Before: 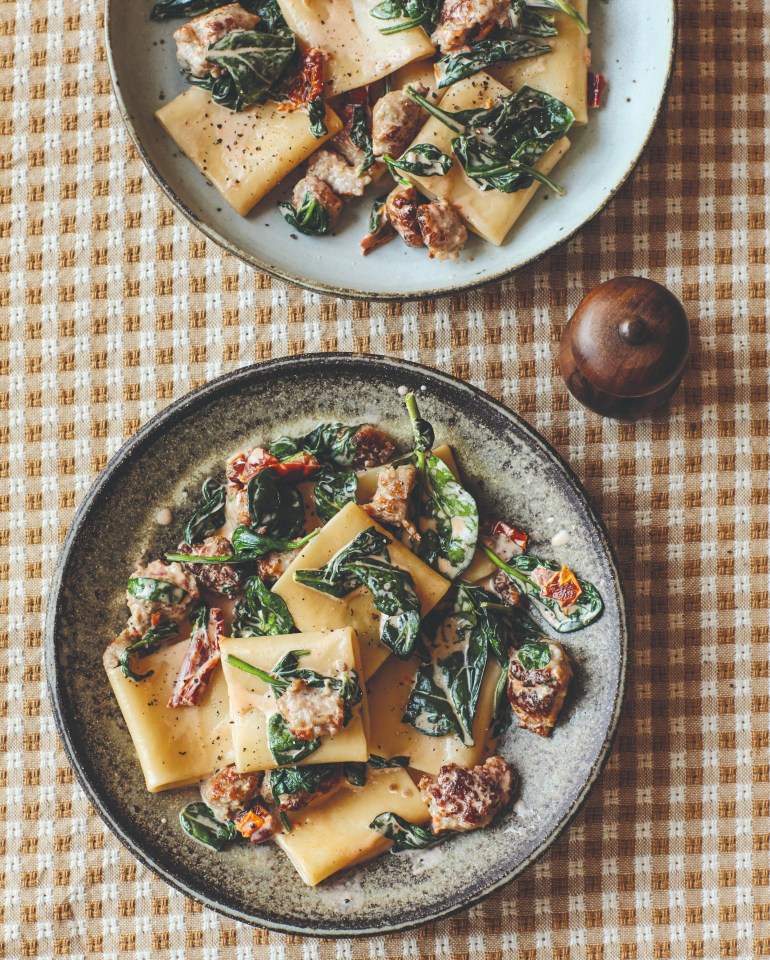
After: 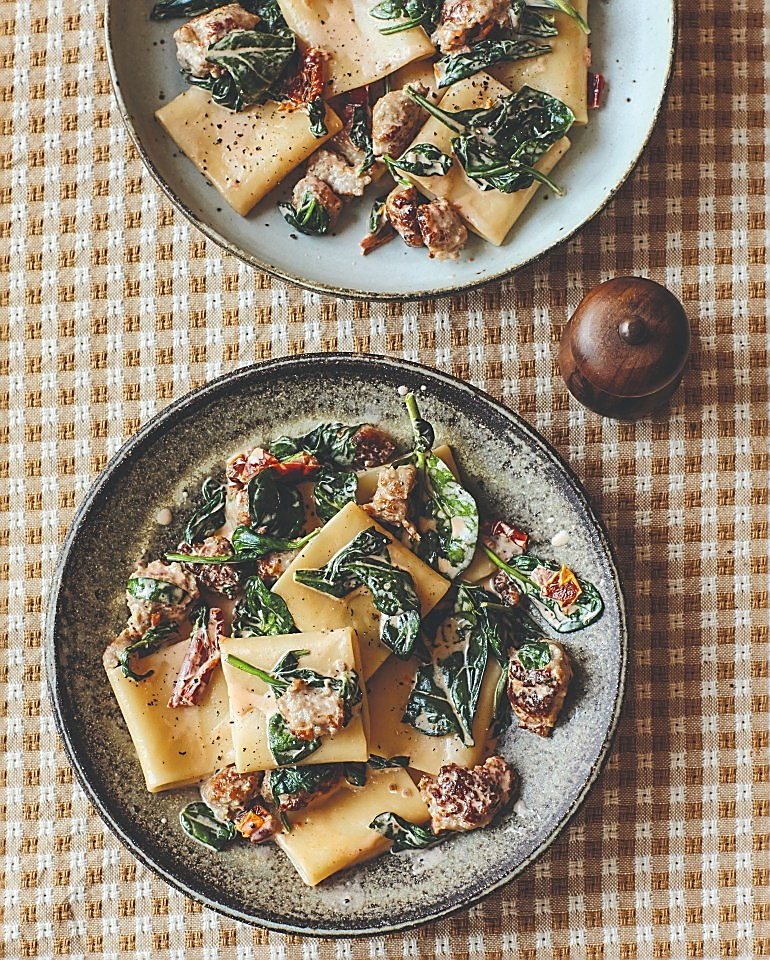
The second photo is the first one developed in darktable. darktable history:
sharpen: radius 1.4, amount 1.264, threshold 0.847
